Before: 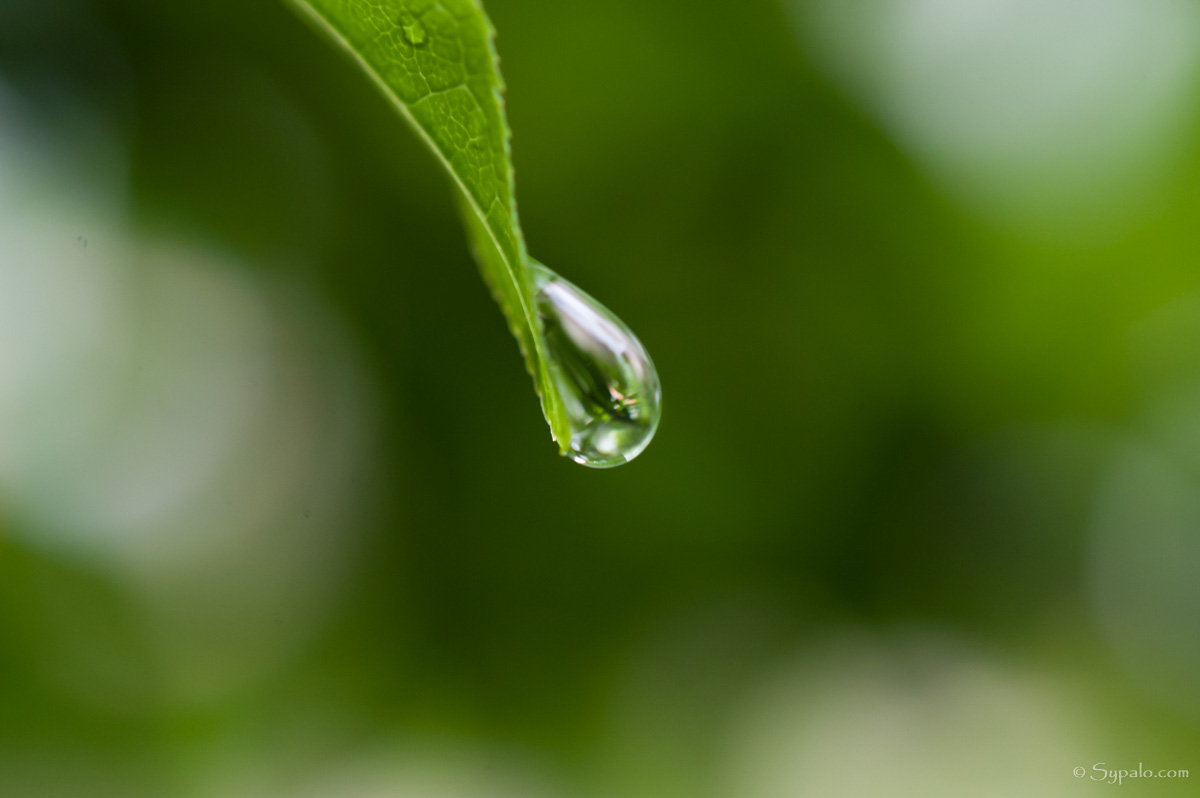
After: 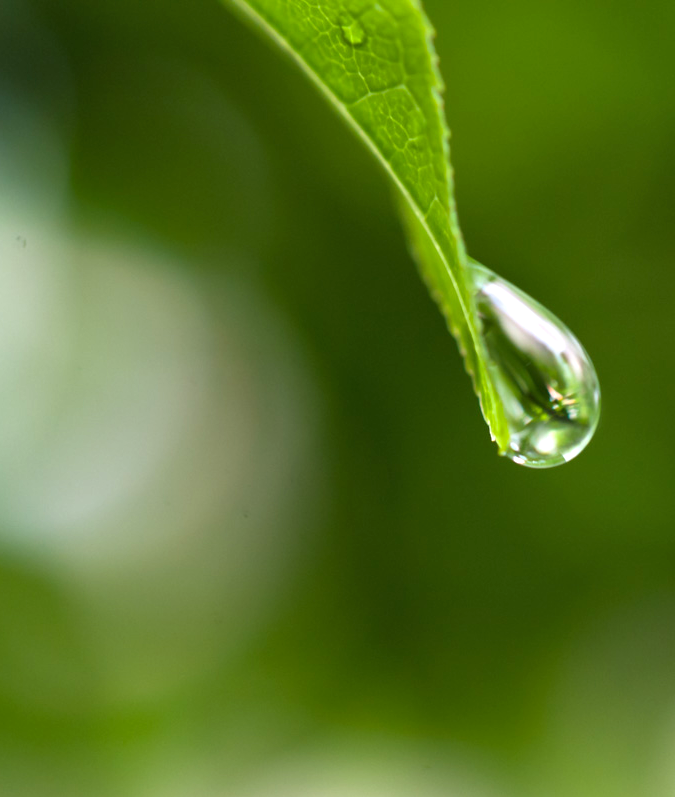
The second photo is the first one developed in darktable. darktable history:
crop: left 5.114%, right 38.589%
white balance: emerald 1
tone equalizer: on, module defaults
exposure: exposure 0.661 EV, compensate highlight preservation false
shadows and highlights: shadows 43.71, white point adjustment -1.46, soften with gaussian
